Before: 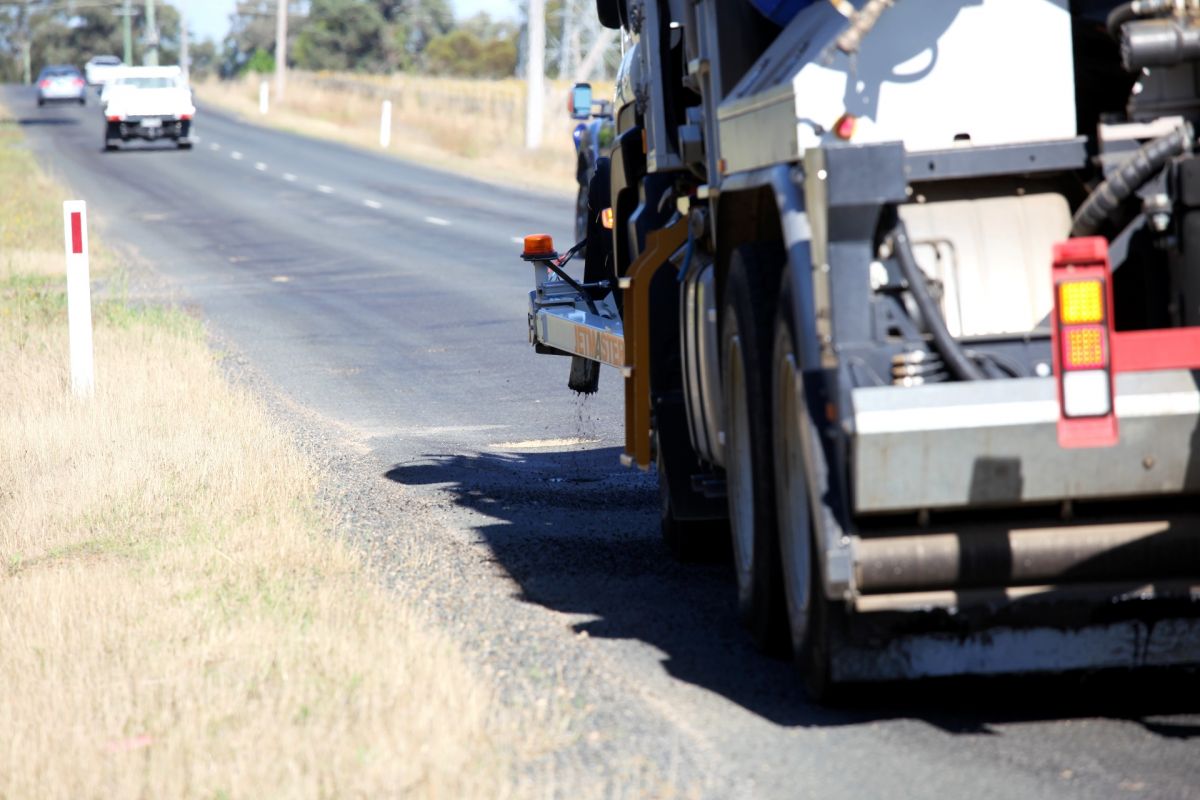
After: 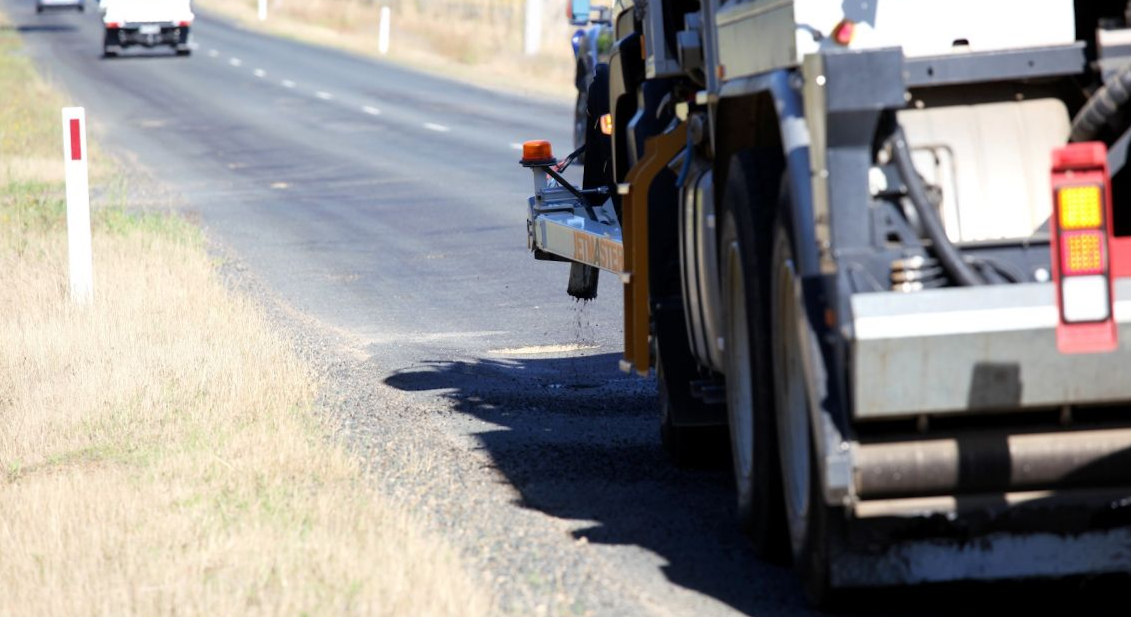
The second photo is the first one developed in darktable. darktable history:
crop and rotate: angle 0.081°, top 11.691%, right 5.547%, bottom 10.983%
